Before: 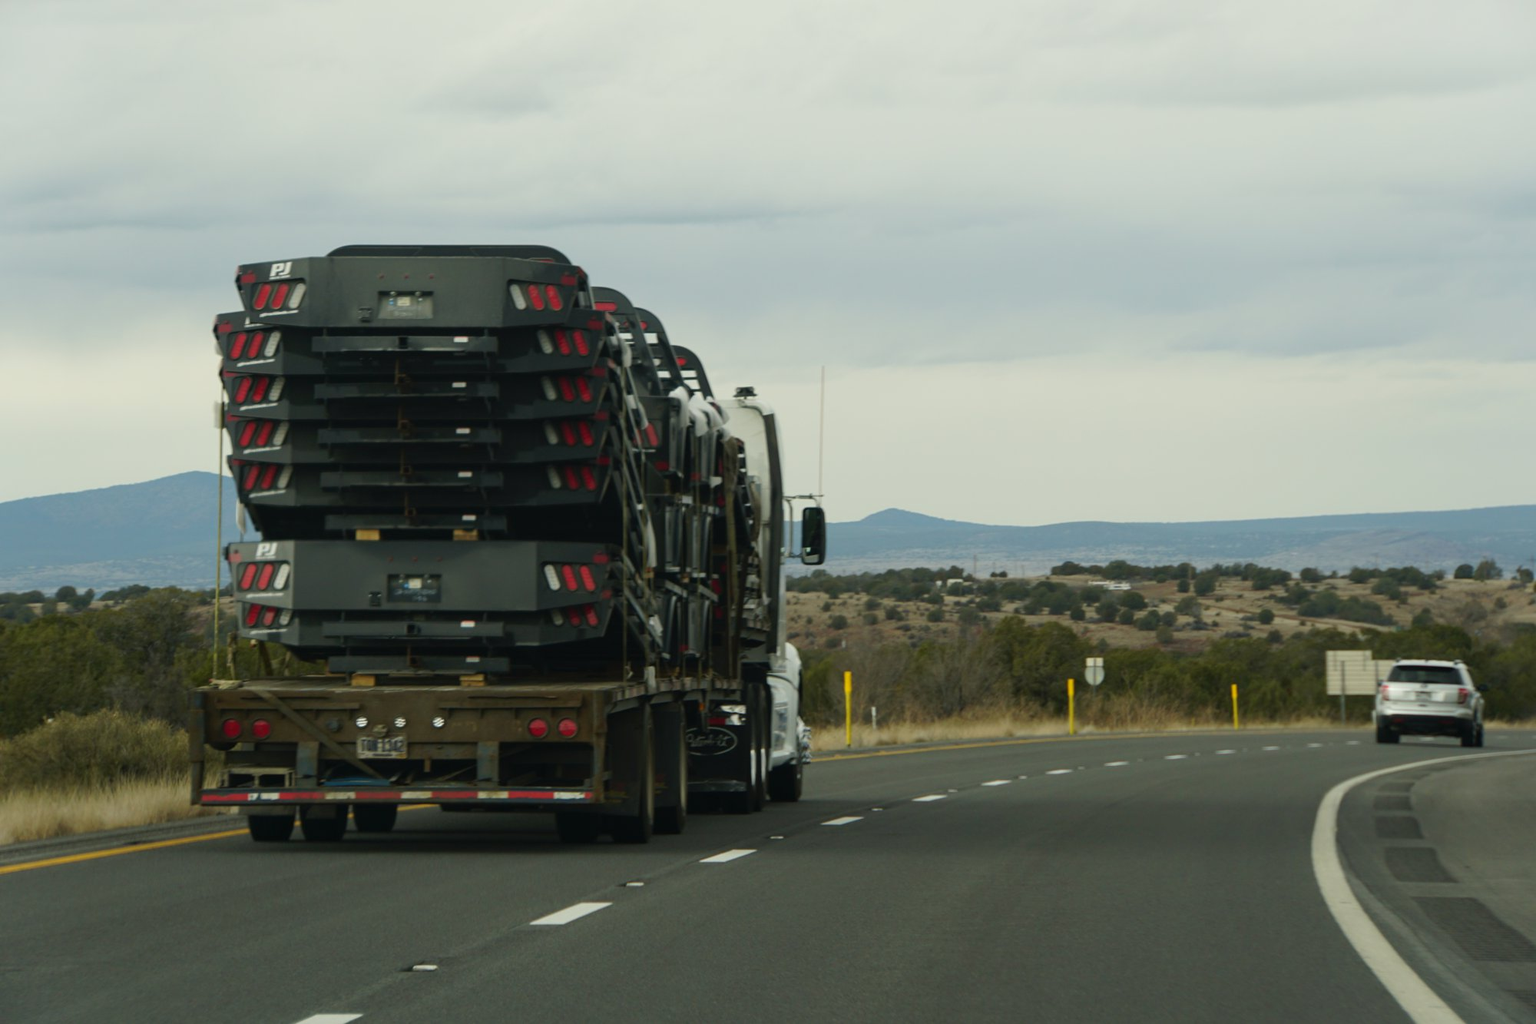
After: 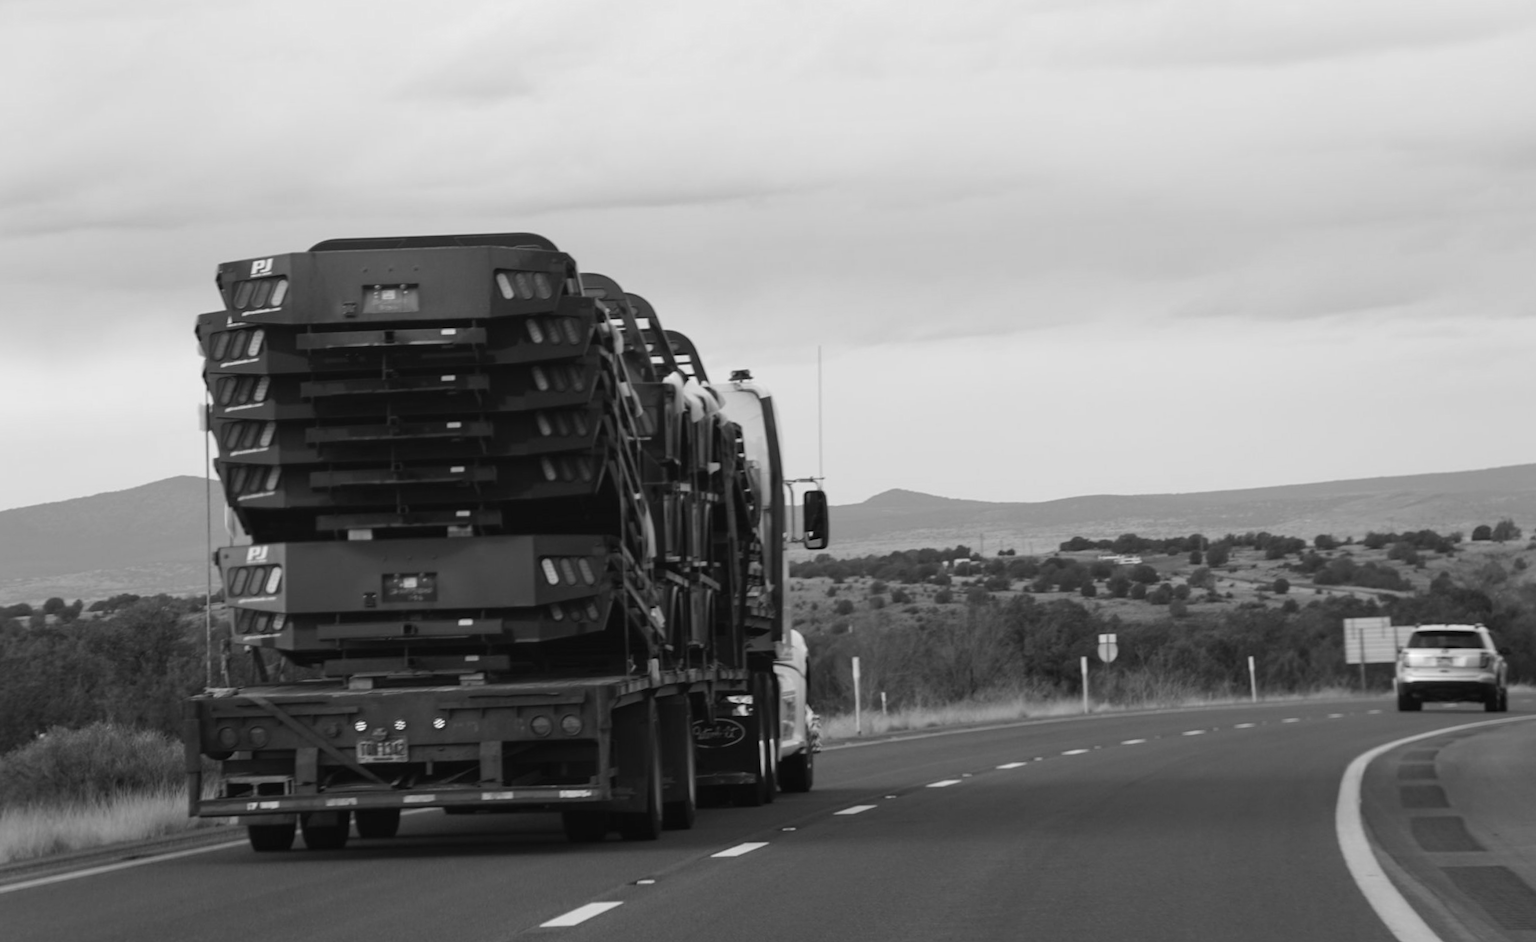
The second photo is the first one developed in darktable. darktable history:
monochrome: on, module defaults
crop and rotate: top 0%, bottom 5.097%
exposure: exposure 0.161 EV, compensate highlight preservation false
rotate and perspective: rotation -2°, crop left 0.022, crop right 0.978, crop top 0.049, crop bottom 0.951
white balance: red 0.976, blue 1.04
